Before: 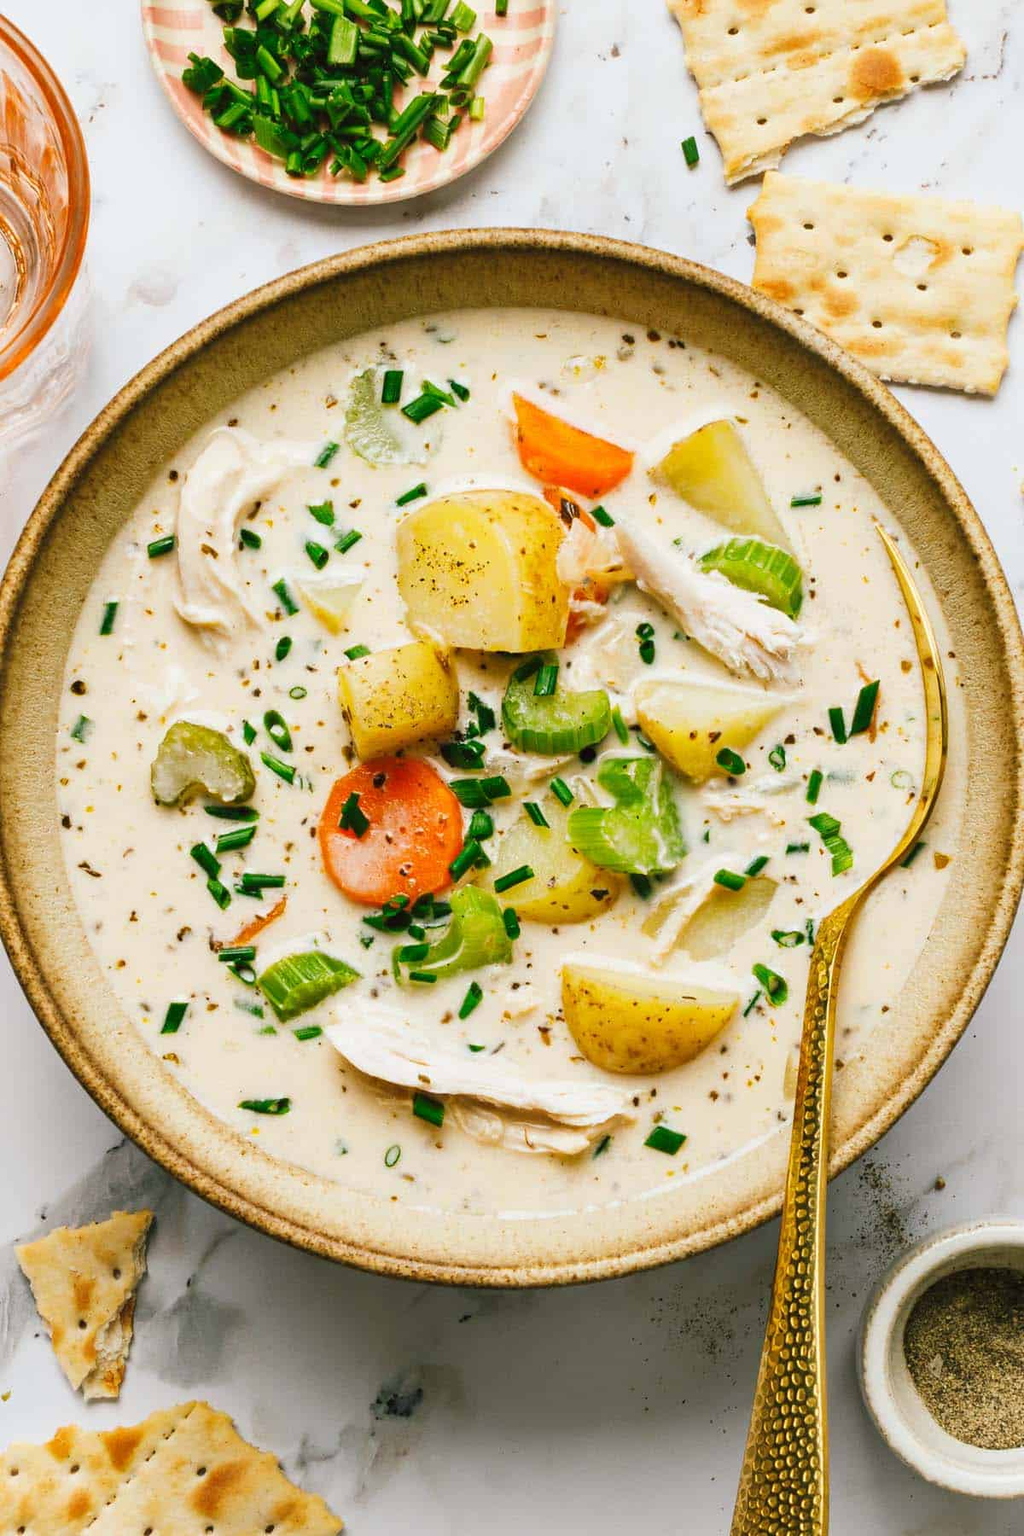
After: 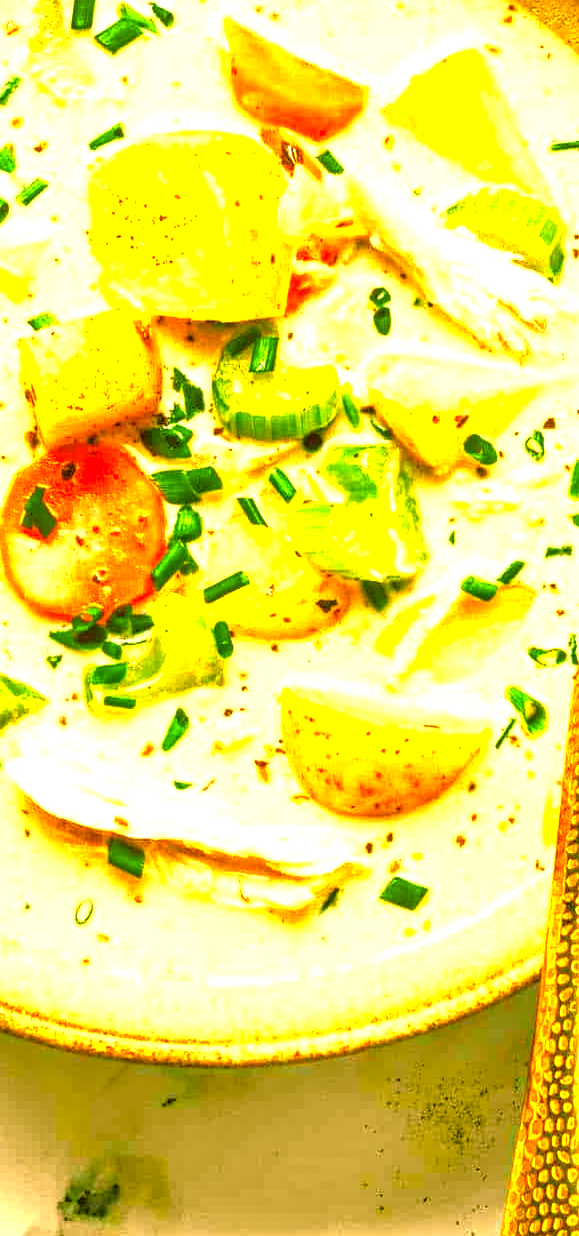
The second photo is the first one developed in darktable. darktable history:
color balance rgb: perceptual saturation grading › global saturation 35%, perceptual saturation grading › highlights -25%, perceptual saturation grading › shadows 50%
color correction: highlights a* 8.98, highlights b* 15.09, shadows a* -0.49, shadows b* 26.52
crop: left 31.379%, top 24.658%, right 20.326%, bottom 6.628%
exposure: black level correction 0, exposure 1.2 EV, compensate exposure bias true, compensate highlight preservation false
local contrast: on, module defaults
tone equalizer: -7 EV 0.15 EV, -6 EV 0.6 EV, -5 EV 1.15 EV, -4 EV 1.33 EV, -3 EV 1.15 EV, -2 EV 0.6 EV, -1 EV 0.15 EV, mask exposure compensation -0.5 EV
color balance: mode lift, gamma, gain (sRGB), lift [1.014, 0.966, 0.918, 0.87], gamma [0.86, 0.734, 0.918, 0.976], gain [1.063, 1.13, 1.063, 0.86]
